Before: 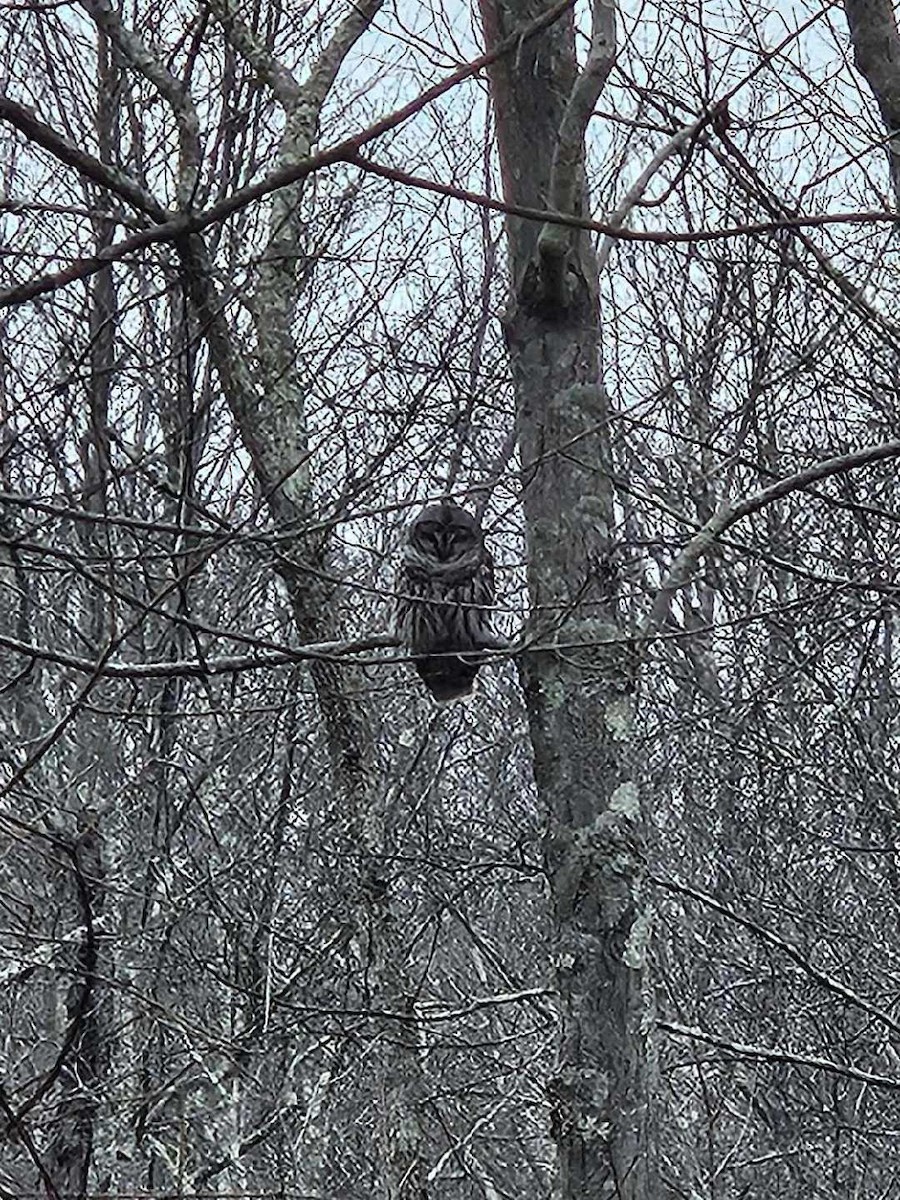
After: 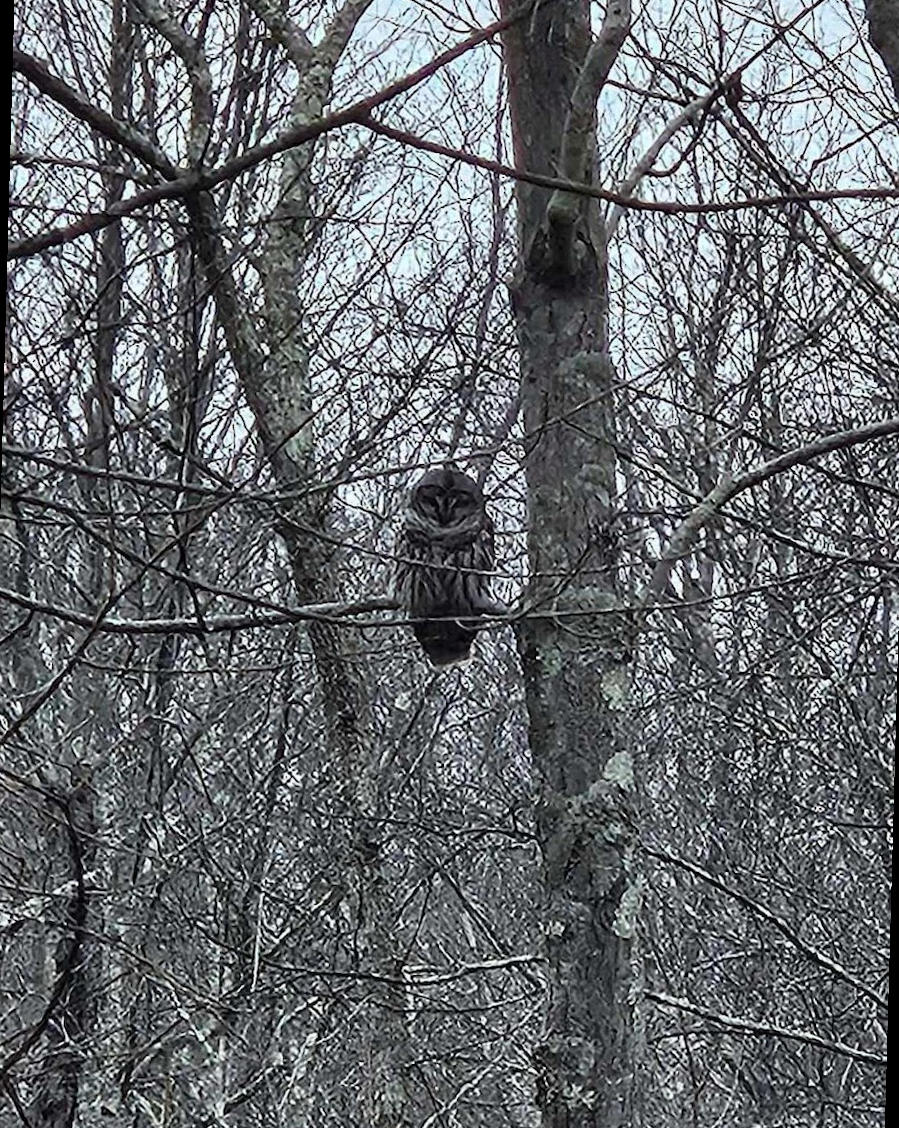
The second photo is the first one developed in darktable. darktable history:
haze removal: adaptive false
rotate and perspective: rotation 1.57°, crop left 0.018, crop right 0.982, crop top 0.039, crop bottom 0.961
